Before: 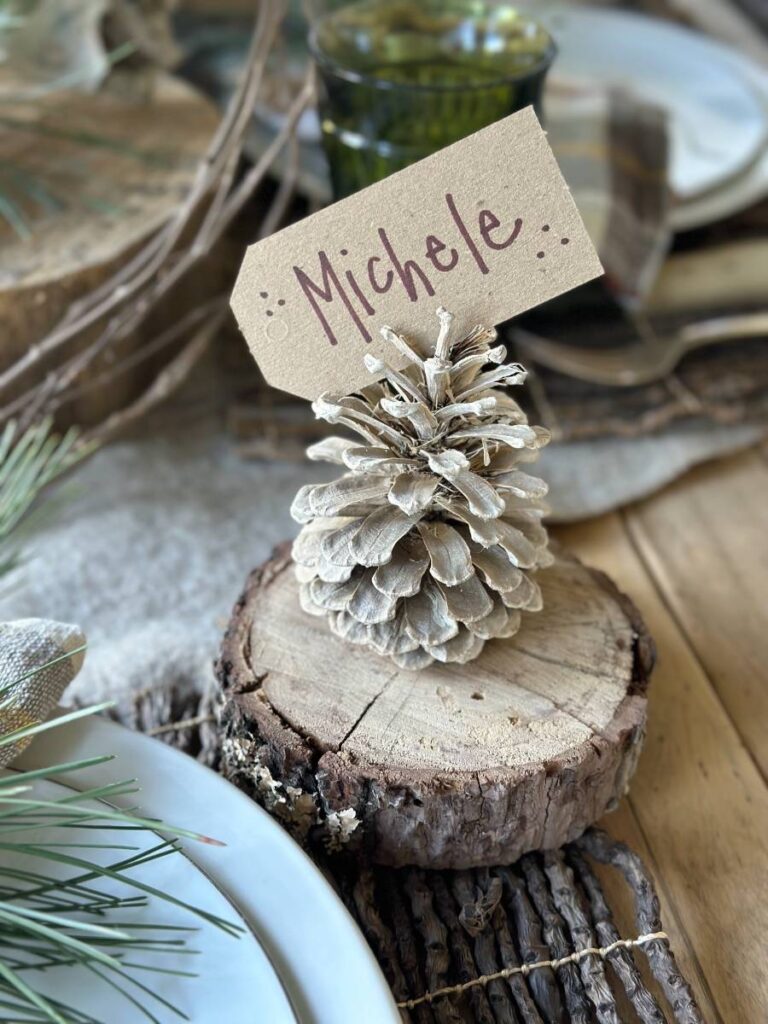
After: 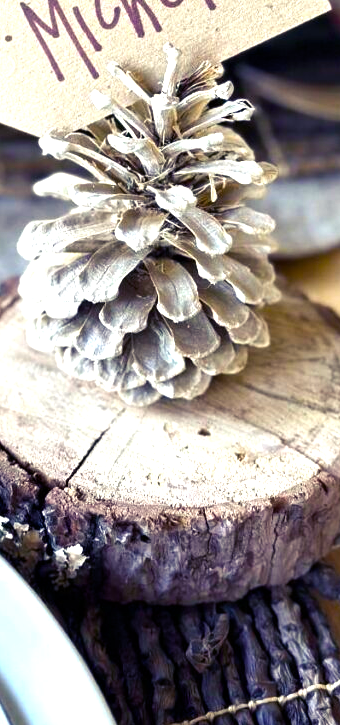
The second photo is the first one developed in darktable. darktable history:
contrast brightness saturation: saturation -0.048
exposure: compensate highlight preservation false
crop: left 35.597%, top 25.812%, right 20.013%, bottom 3.369%
color balance rgb: shadows lift › luminance -28.855%, shadows lift › chroma 14.803%, shadows lift › hue 269.63°, power › chroma 0.289%, power › hue 23.78°, highlights gain › luminance 17.722%, perceptual saturation grading › global saturation 20%, perceptual saturation grading › highlights -25.69%, perceptual saturation grading › shadows 49.723%, perceptual brilliance grading › global brilliance 12.554%, global vibrance 35.006%, contrast 9.447%
